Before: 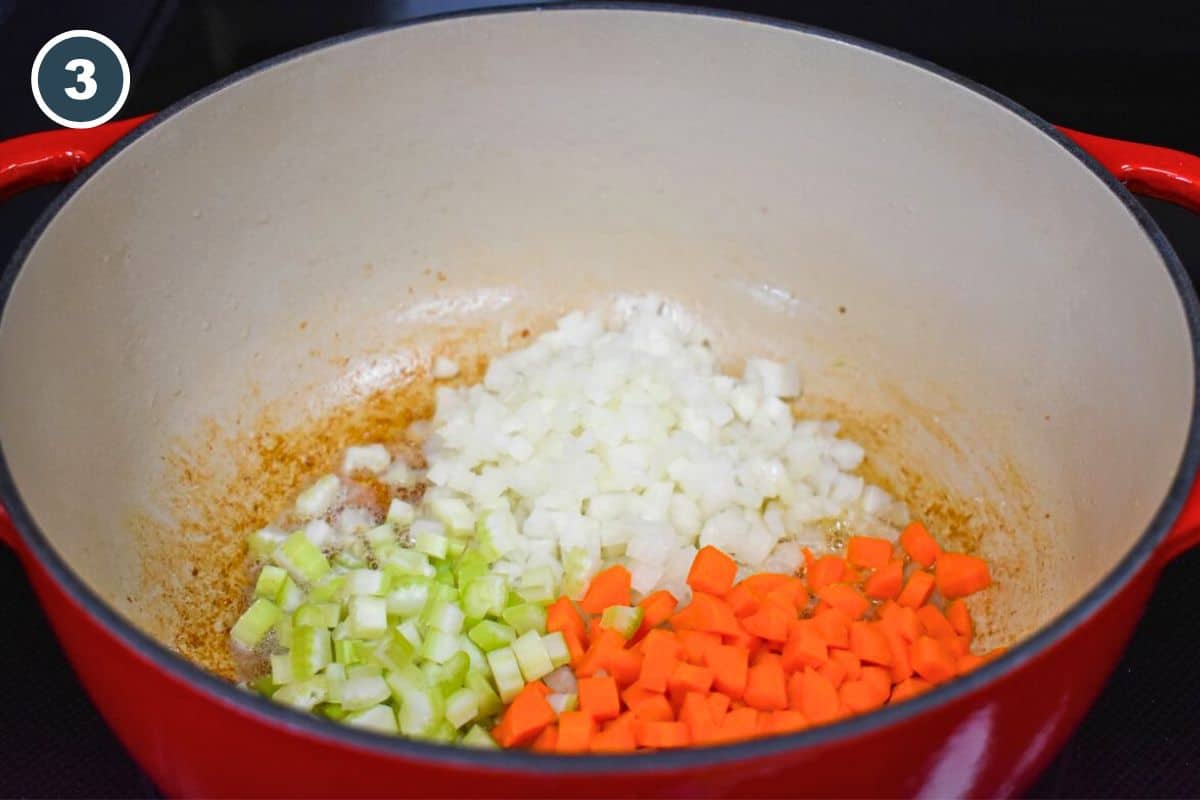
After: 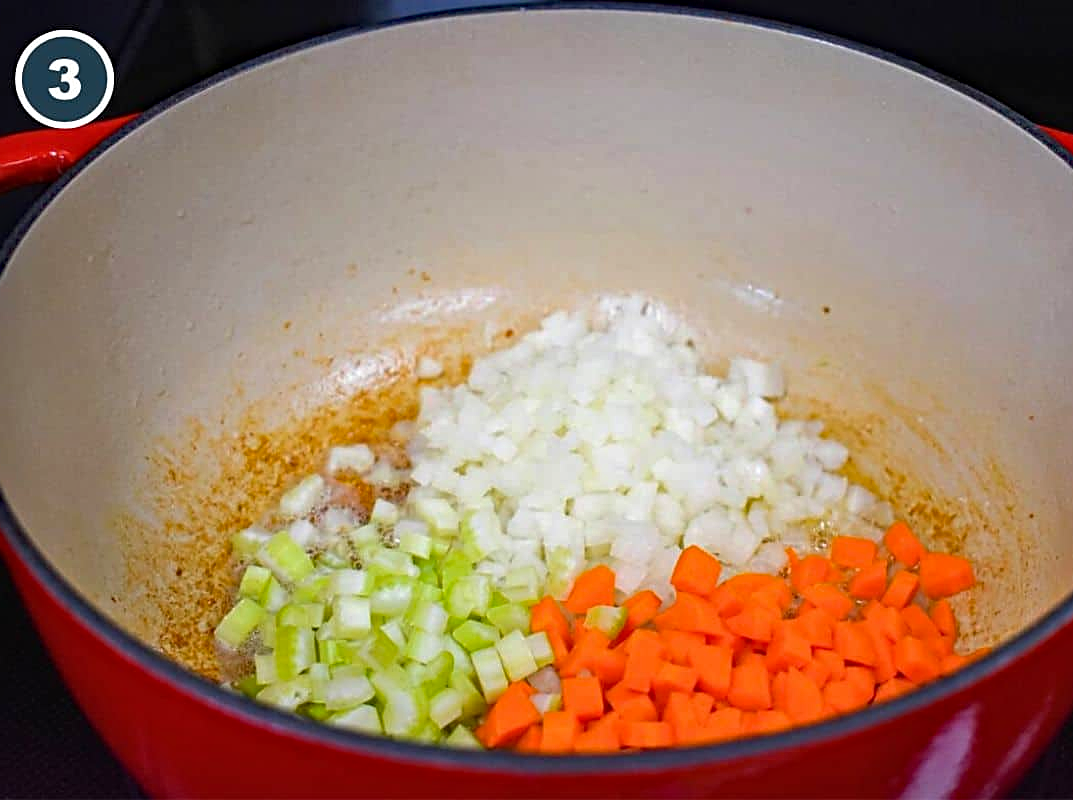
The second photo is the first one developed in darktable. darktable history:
sharpen: on, module defaults
haze removal: strength 0.295, distance 0.254, compatibility mode true, adaptive false
crop and rotate: left 1.364%, right 9.179%
